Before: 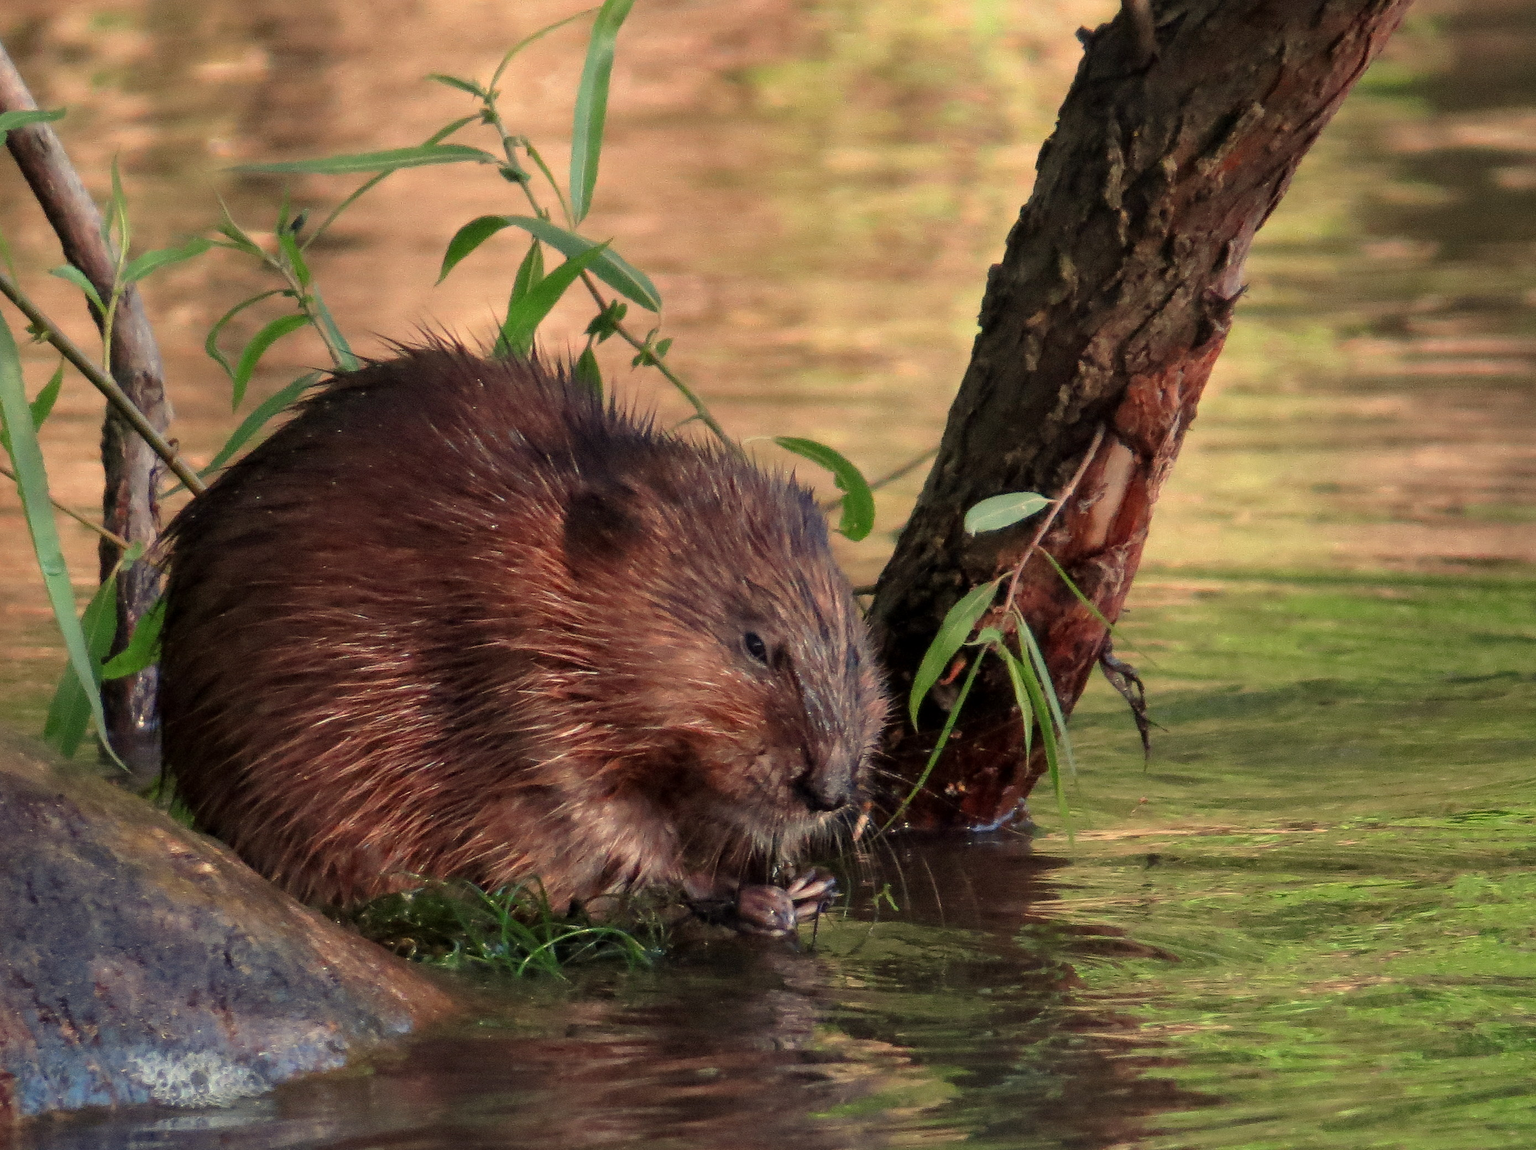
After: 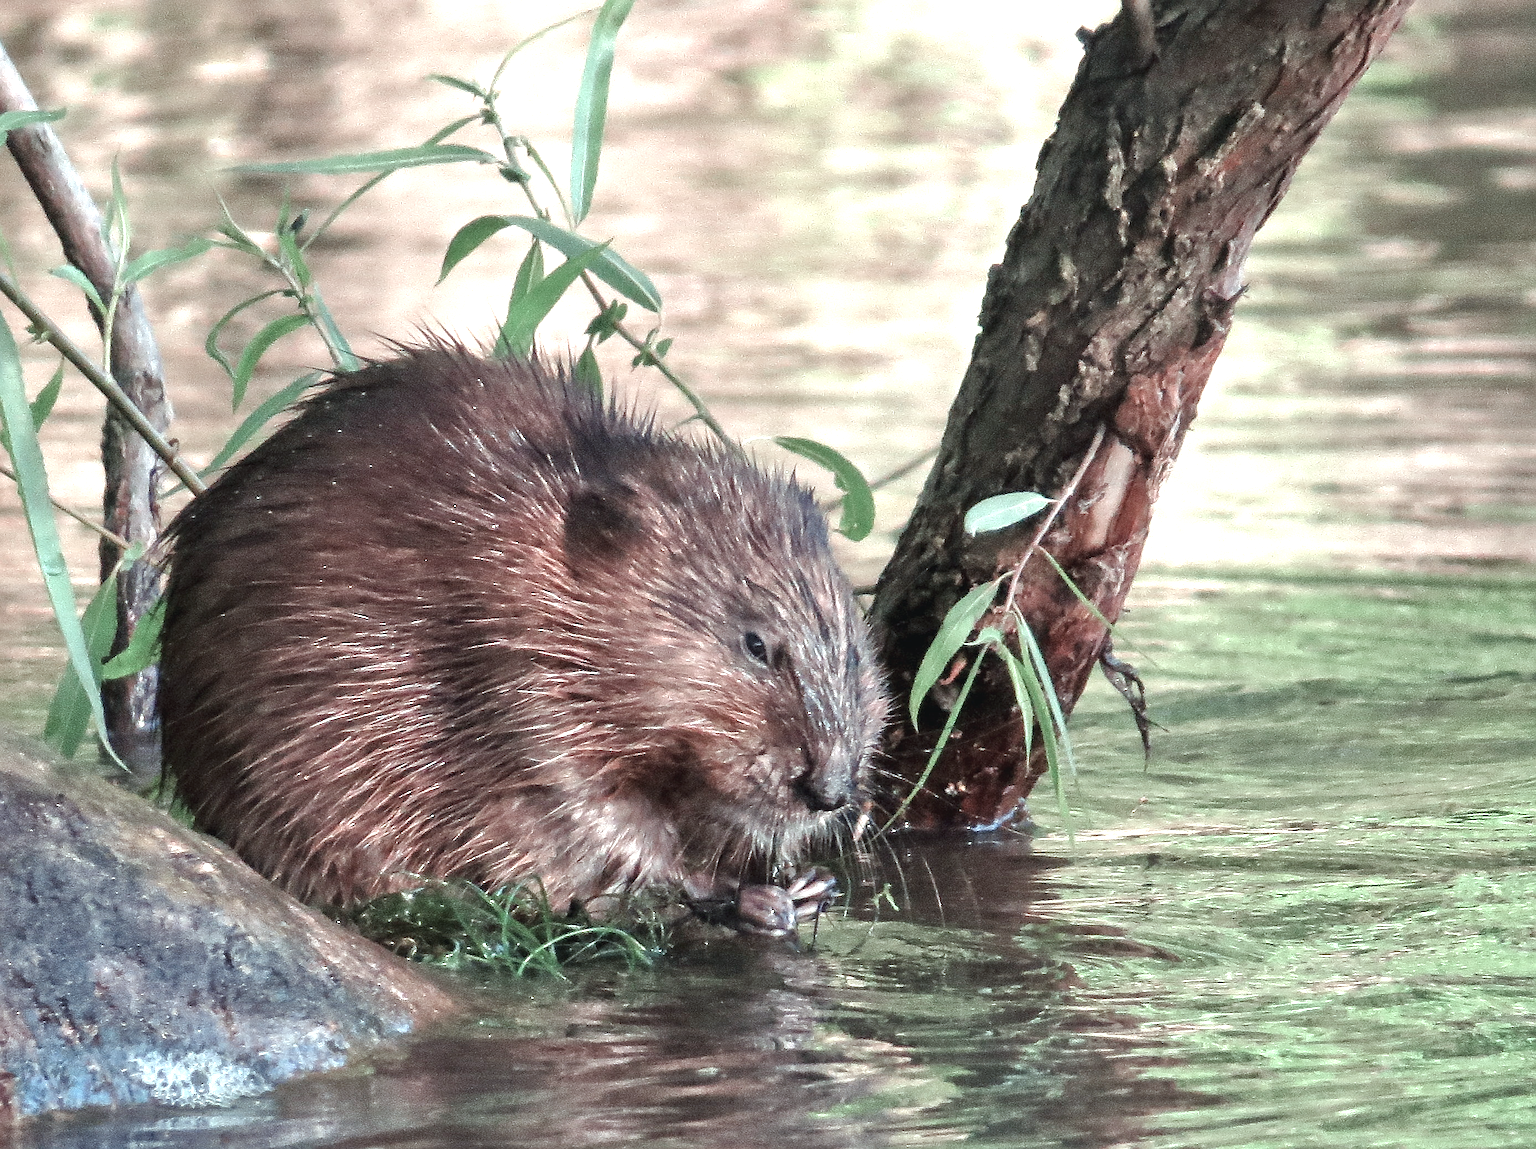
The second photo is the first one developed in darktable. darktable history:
color balance rgb: shadows lift › chroma 1%, shadows lift › hue 217.2°, power › hue 310.8°, highlights gain › chroma 1%, highlights gain › hue 54°, global offset › luminance 0.5%, global offset › hue 171.6°, perceptual saturation grading › global saturation 14.09%, perceptual saturation grading › highlights -25%, perceptual saturation grading › shadows 30%, perceptual brilliance grading › highlights 13.42%, perceptual brilliance grading › mid-tones 8.05%, perceptual brilliance grading › shadows -17.45%, global vibrance 25%
tone equalizer: -8 EV -0.002 EV, -7 EV 0.005 EV, -6 EV -0.008 EV, -5 EV 0.007 EV, -4 EV -0.042 EV, -3 EV -0.233 EV, -2 EV -0.662 EV, -1 EV -0.983 EV, +0 EV -0.969 EV, smoothing diameter 2%, edges refinement/feathering 20, mask exposure compensation -1.57 EV, filter diffusion 5
exposure: black level correction 0, exposure 1.125 EV, compensate exposure bias true, compensate highlight preservation false
color correction: highlights a* -12.64, highlights b* -18.1, saturation 0.7
sharpen: on, module defaults
color balance: input saturation 100.43%, contrast fulcrum 14.22%, output saturation 70.41%
